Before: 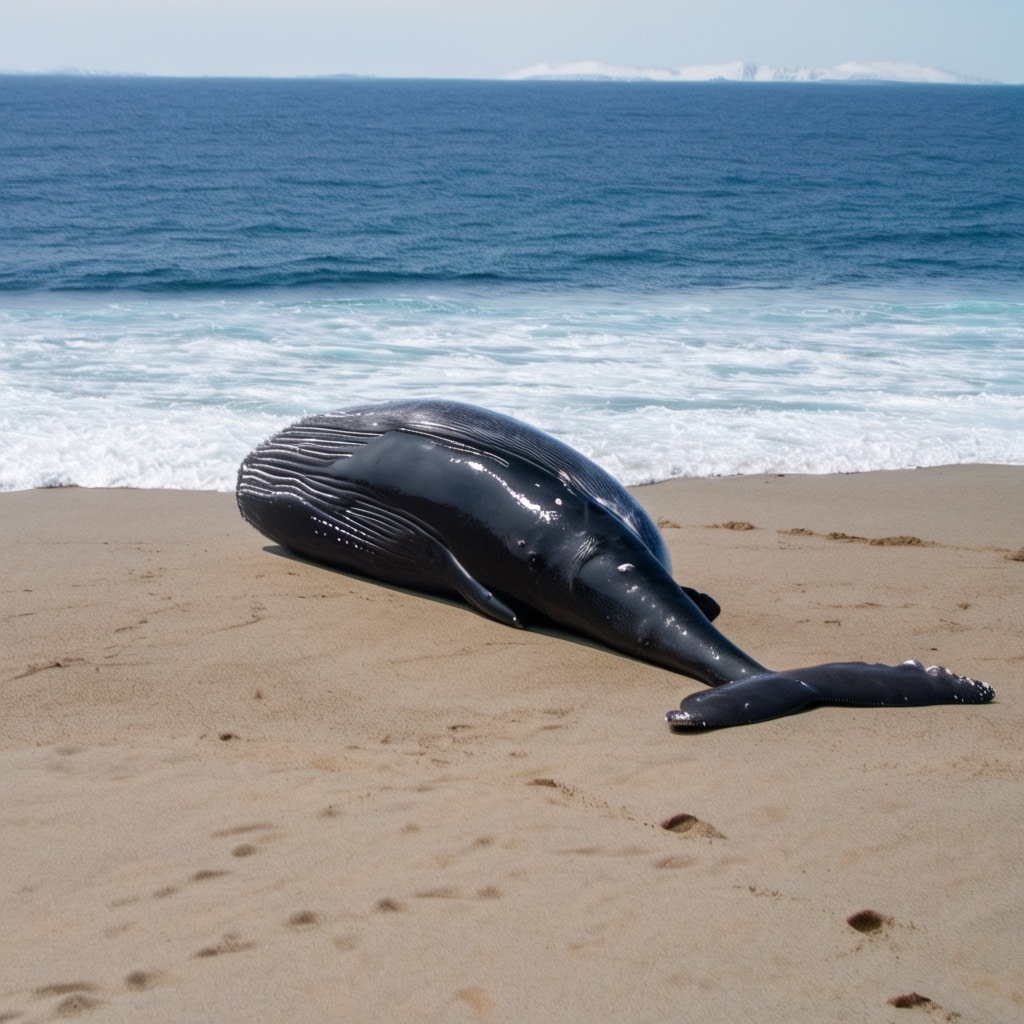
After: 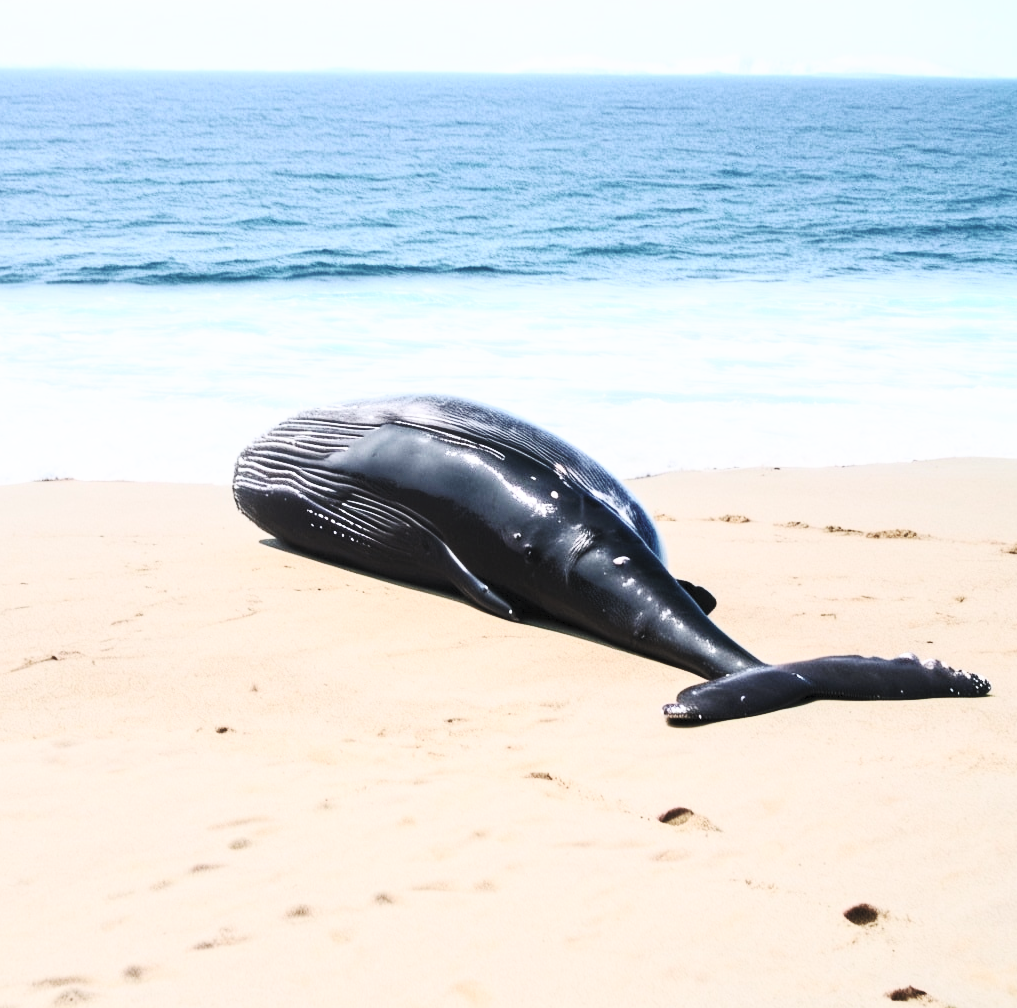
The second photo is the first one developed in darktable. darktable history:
crop: left 0.446%, top 0.713%, right 0.175%, bottom 0.845%
base curve: curves: ch0 [(0, 0) (0.028, 0.03) (0.121, 0.232) (0.46, 0.748) (0.859, 0.968) (1, 1)], preserve colors none
exposure: exposure -0.207 EV, compensate highlight preservation false
contrast brightness saturation: contrast 0.437, brightness 0.557, saturation -0.194
